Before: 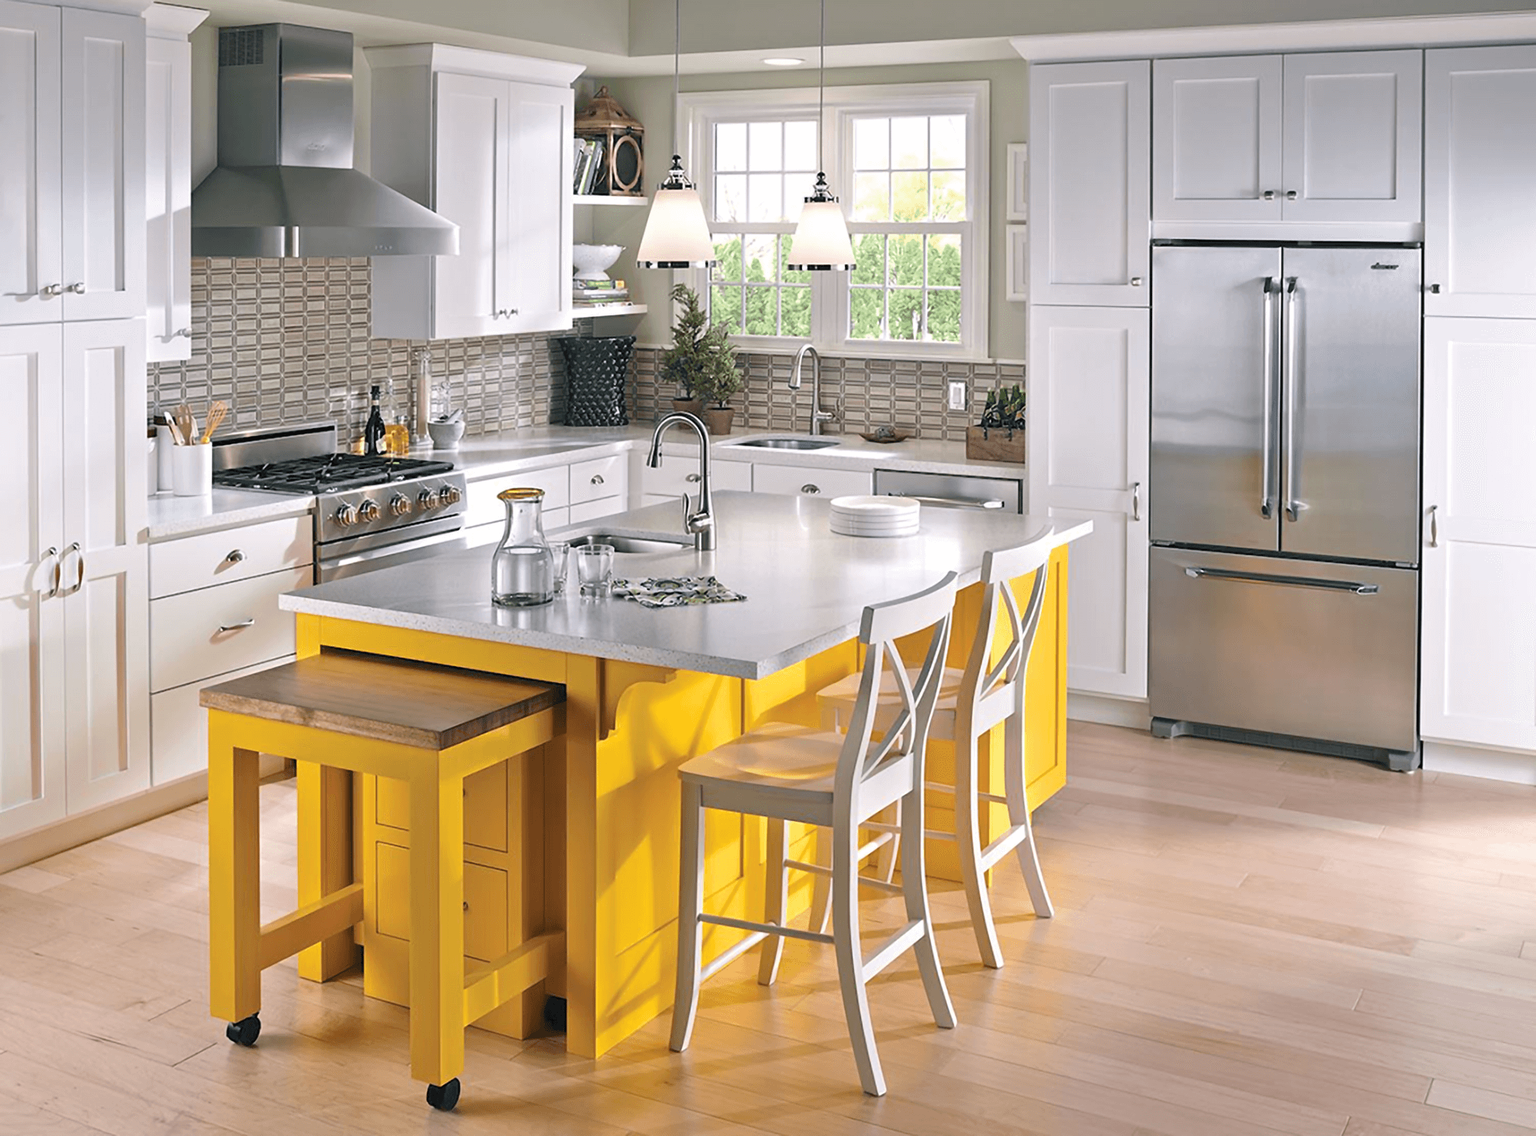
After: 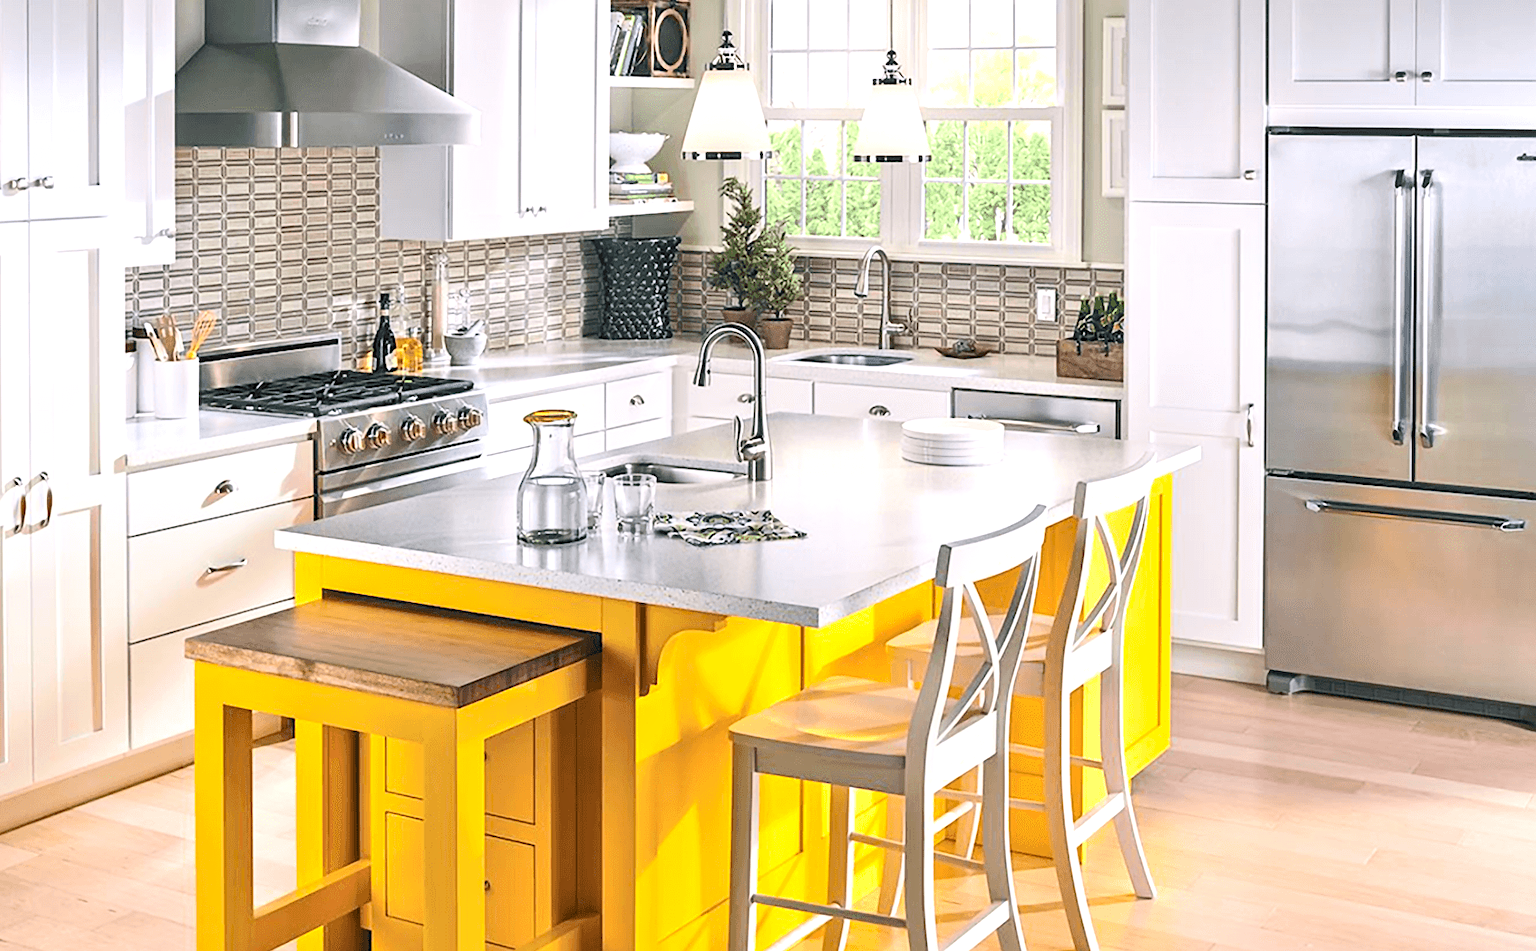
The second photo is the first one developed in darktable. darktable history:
local contrast: on, module defaults
sharpen: amount 0.2
color correction: saturation 0.99
crop and rotate: left 2.425%, top 11.305%, right 9.6%, bottom 15.08%
contrast brightness saturation: contrast 0.2, brightness 0.16, saturation 0.22
shadows and highlights: shadows 37.27, highlights -28.18, soften with gaussian
exposure: exposure 0.375 EV, compensate highlight preservation false
